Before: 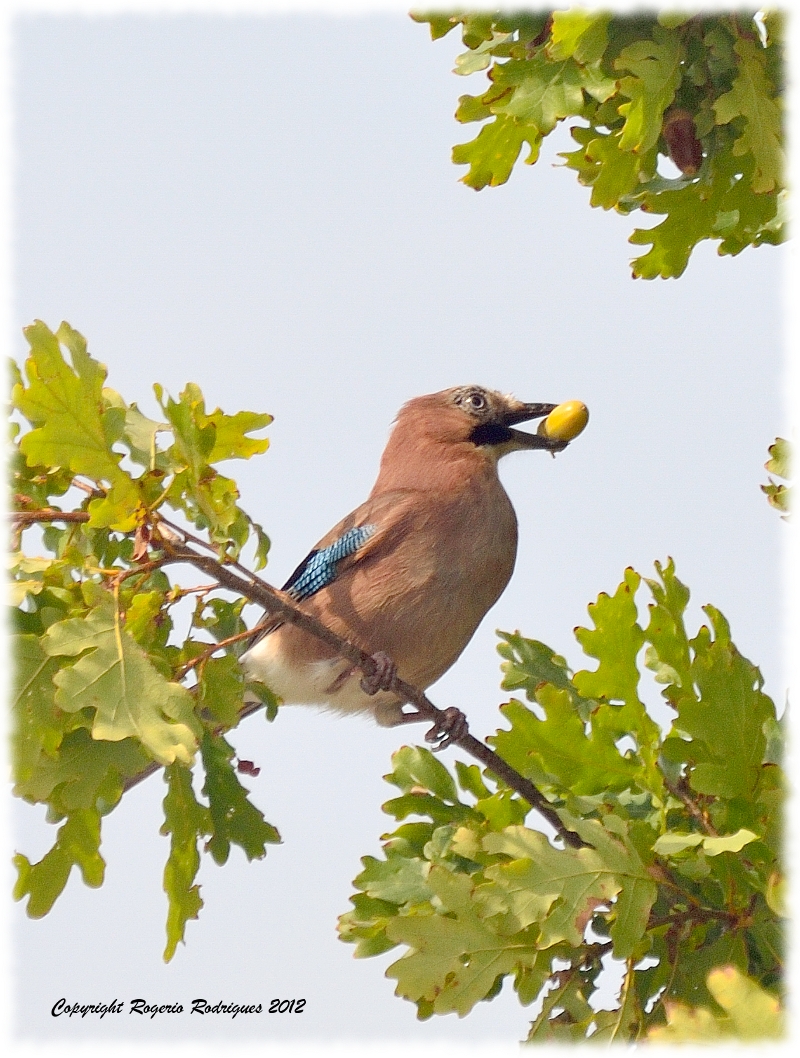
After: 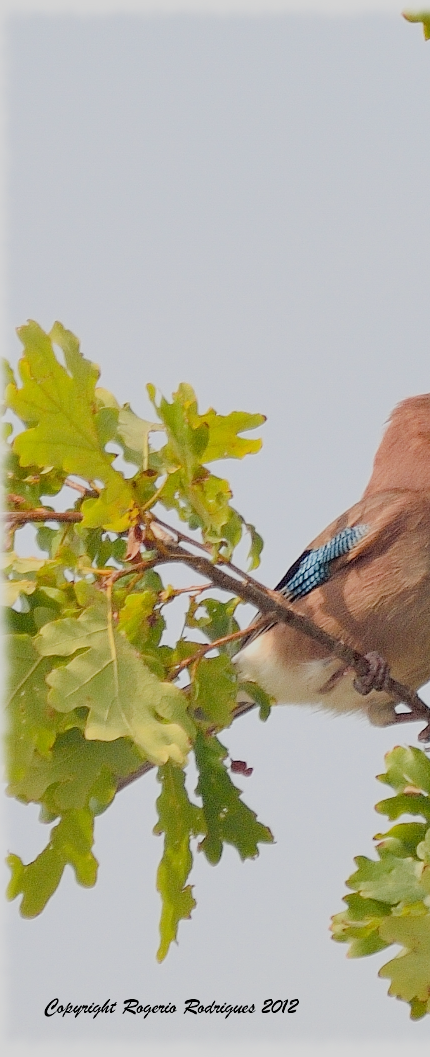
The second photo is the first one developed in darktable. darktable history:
crop: left 0.984%, right 45.203%, bottom 0.084%
filmic rgb: black relative exposure -7.65 EV, white relative exposure 4.56 EV, hardness 3.61
